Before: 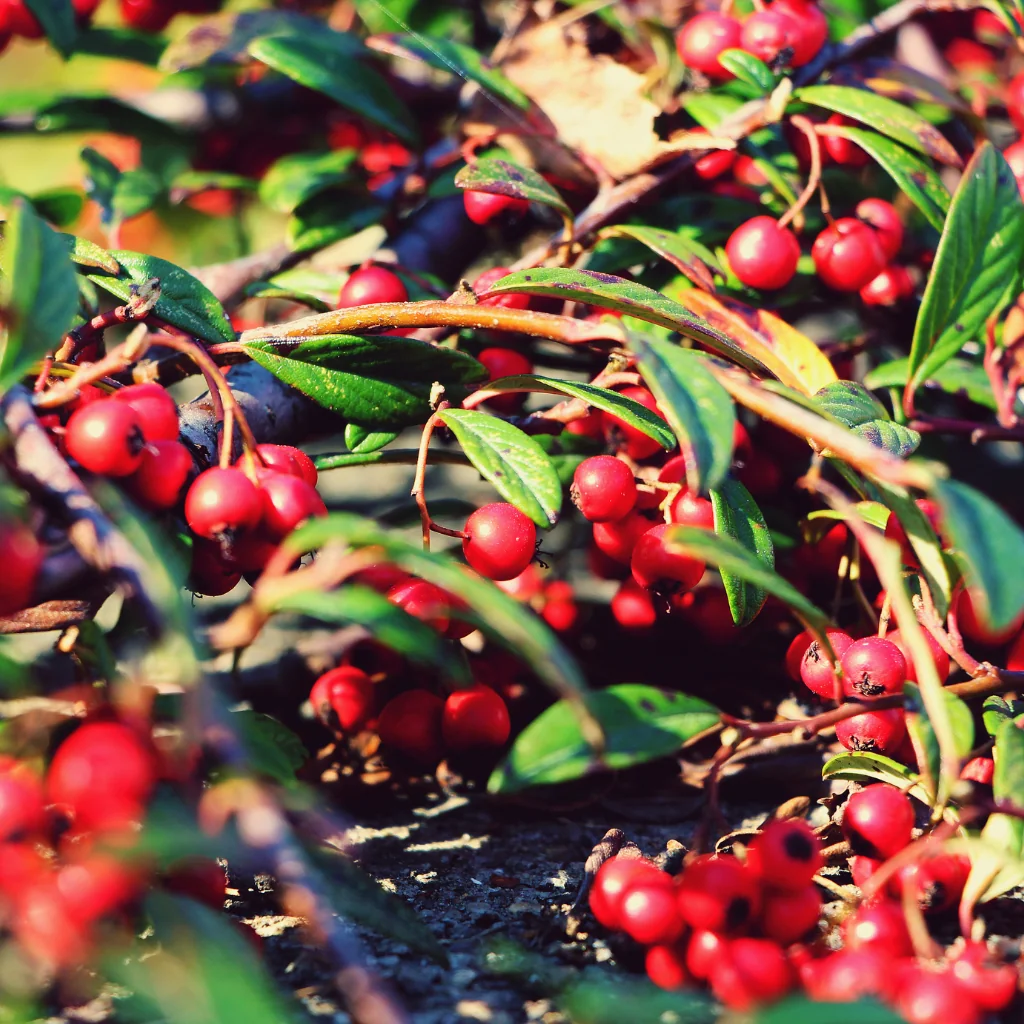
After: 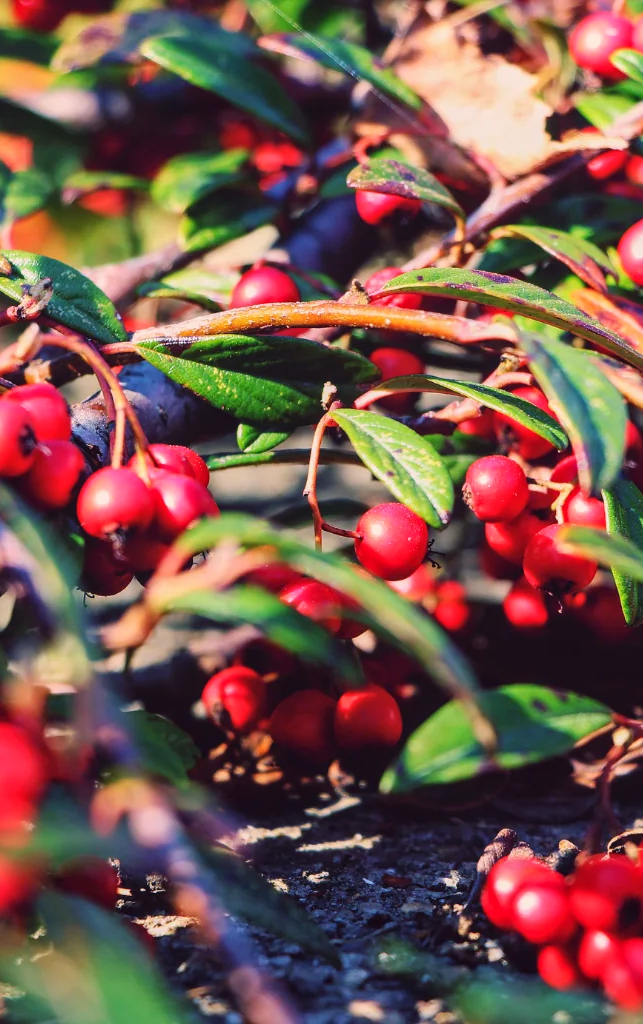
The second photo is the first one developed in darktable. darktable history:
exposure: exposure -0.041 EV, compensate highlight preservation false
white balance: red 1.066, blue 1.119
crop: left 10.644%, right 26.528%
local contrast: detail 110%
